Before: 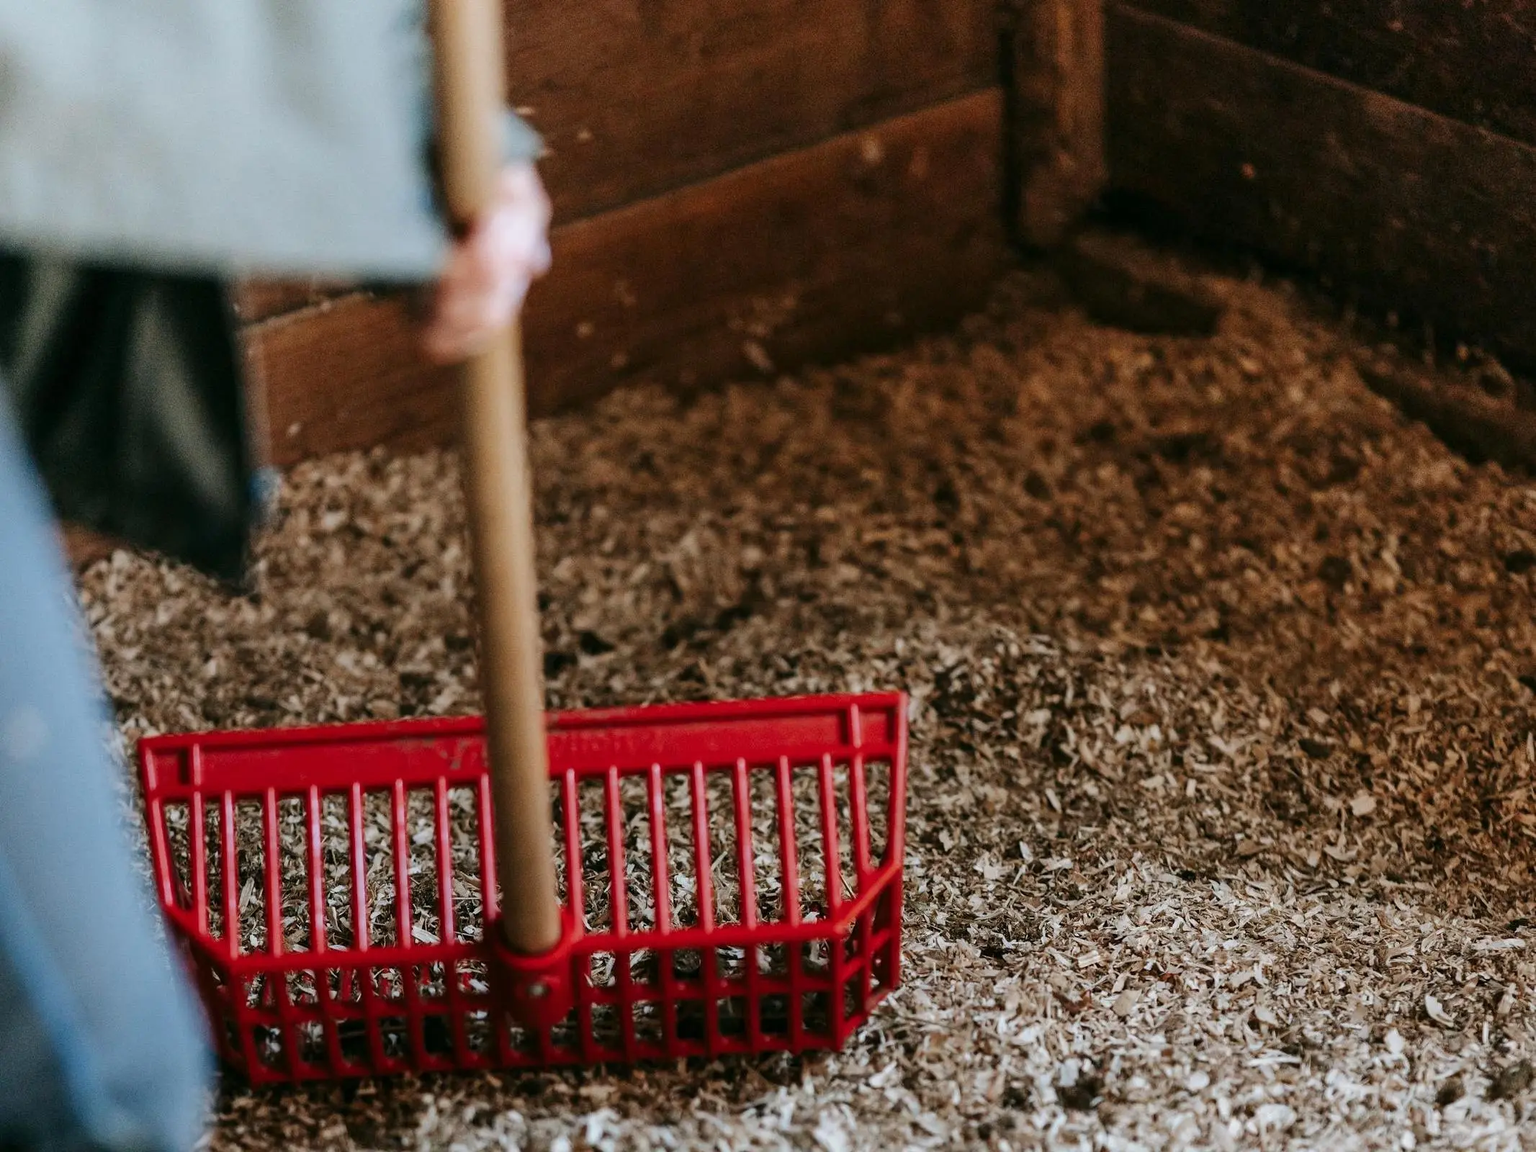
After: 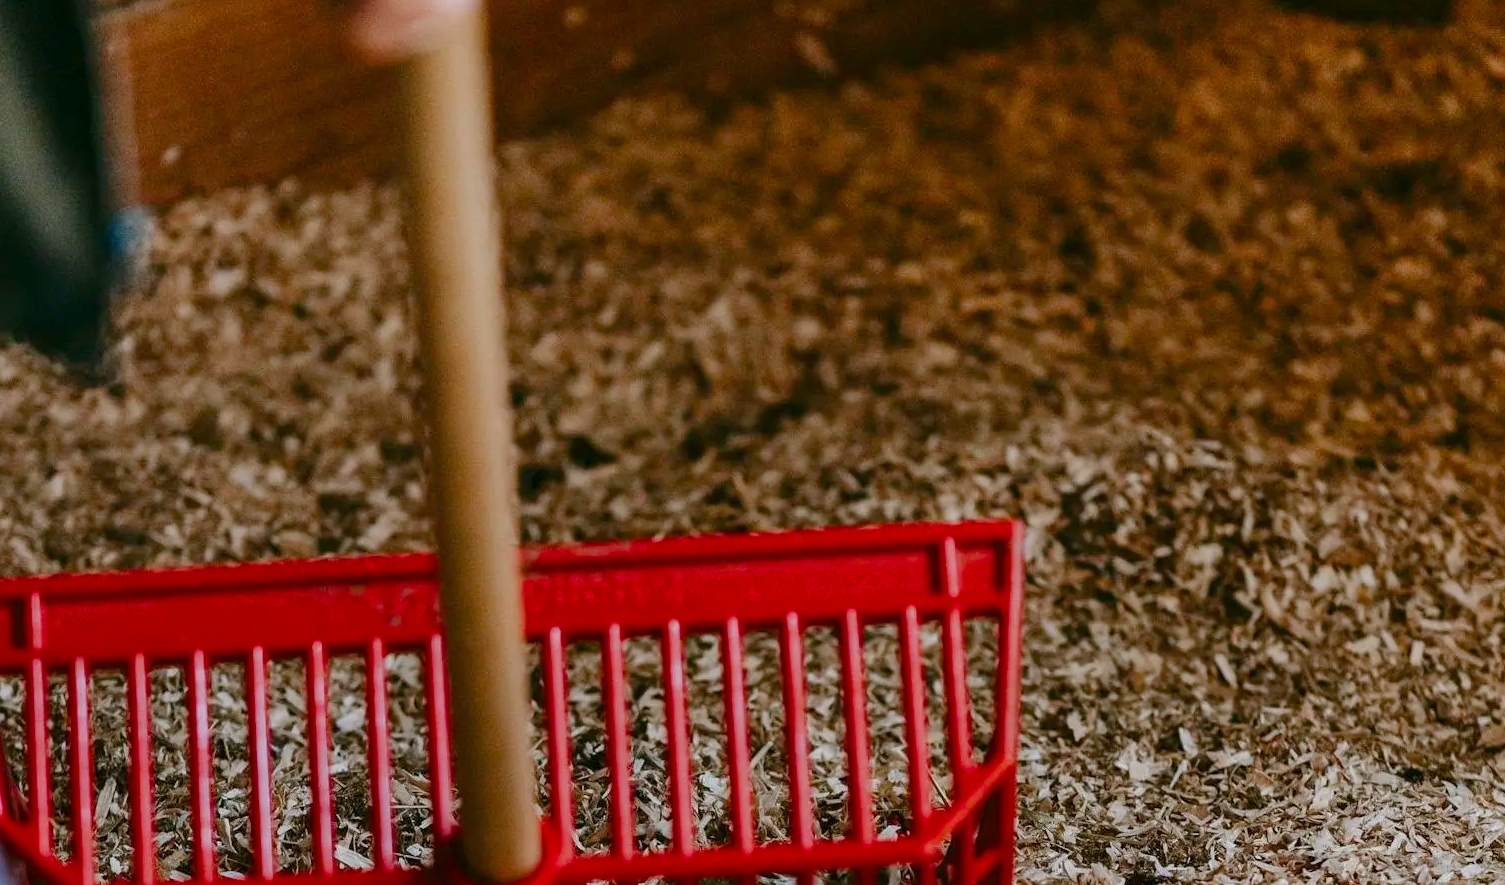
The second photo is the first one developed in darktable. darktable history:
crop: left 11.123%, top 27.61%, right 18.3%, bottom 17.034%
color balance rgb: shadows lift › chroma 1%, shadows lift › hue 113°, highlights gain › chroma 0.2%, highlights gain › hue 333°, perceptual saturation grading › global saturation 20%, perceptual saturation grading › highlights -25%, perceptual saturation grading › shadows 25%, contrast -10%
